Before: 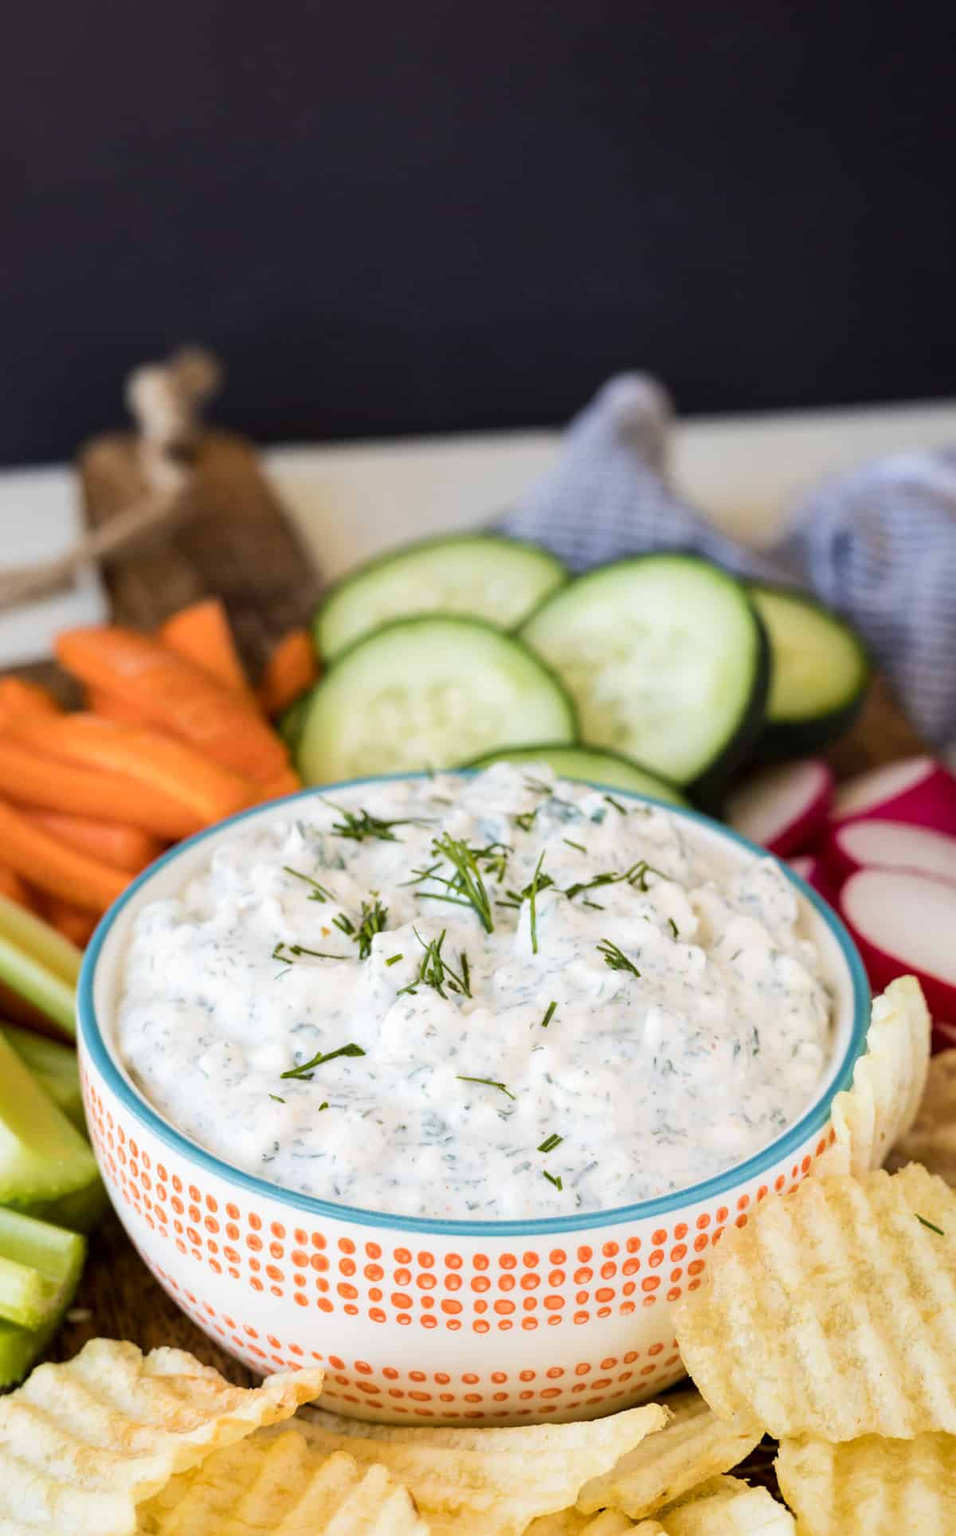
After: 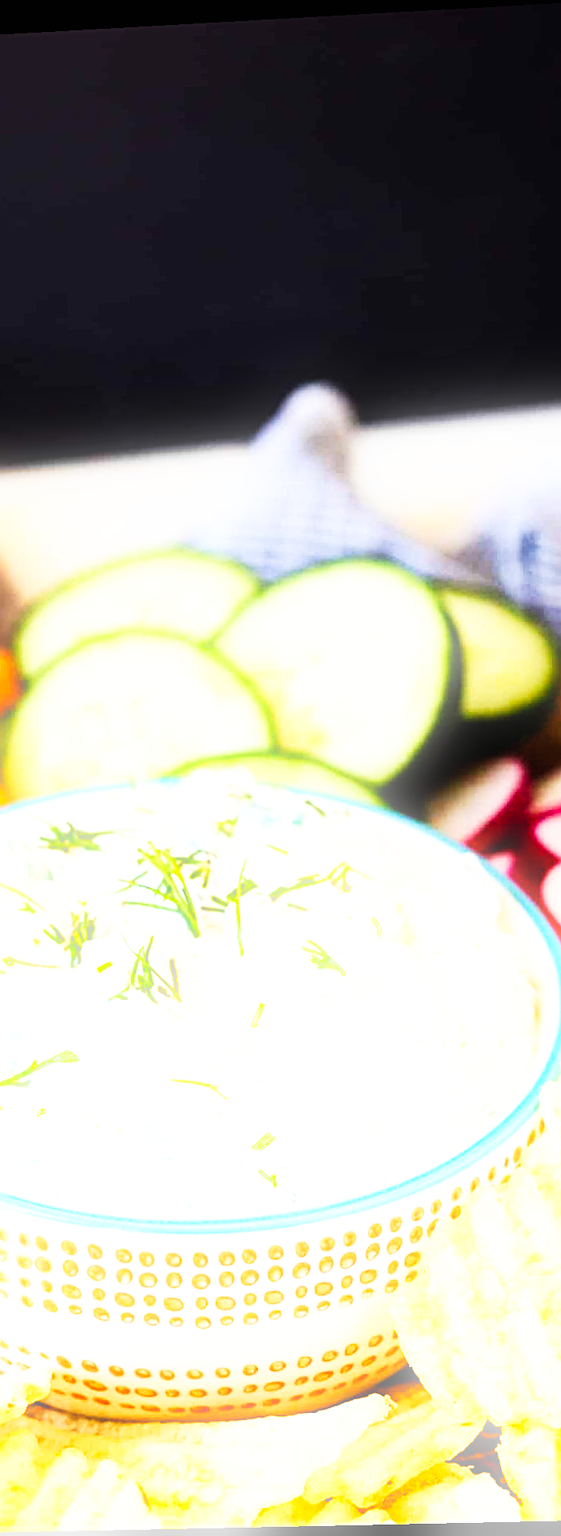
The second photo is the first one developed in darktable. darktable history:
base curve: curves: ch0 [(0, 0) (0.007, 0.004) (0.027, 0.03) (0.046, 0.07) (0.207, 0.54) (0.442, 0.872) (0.673, 0.972) (1, 1)], preserve colors none
sharpen: radius 4
crop: left 31.458%, top 0%, right 11.876%
tone equalizer: -8 EV -0.417 EV, -7 EV -0.389 EV, -6 EV -0.333 EV, -5 EV -0.222 EV, -3 EV 0.222 EV, -2 EV 0.333 EV, -1 EV 0.389 EV, +0 EV 0.417 EV, edges refinement/feathering 500, mask exposure compensation -1.57 EV, preserve details no
rotate and perspective: rotation -2.22°, lens shift (horizontal) -0.022, automatic cropping off
bloom: size 9%, threshold 100%, strength 7%
exposure: exposure -0.048 EV, compensate highlight preservation false
